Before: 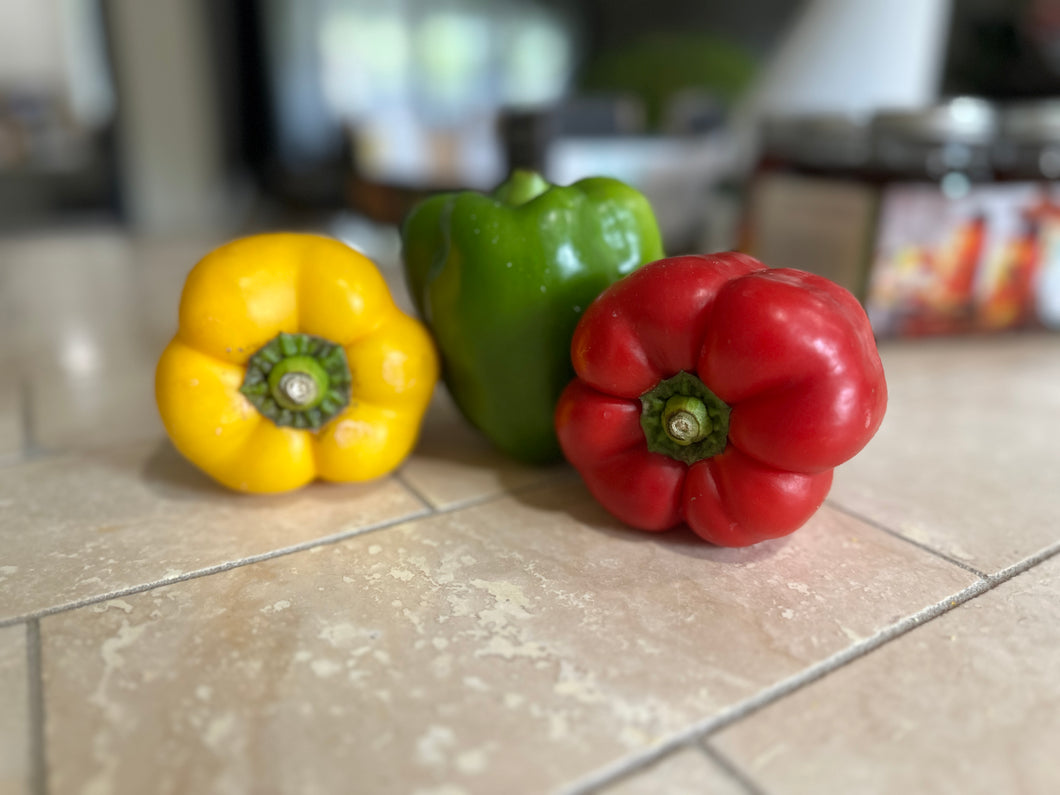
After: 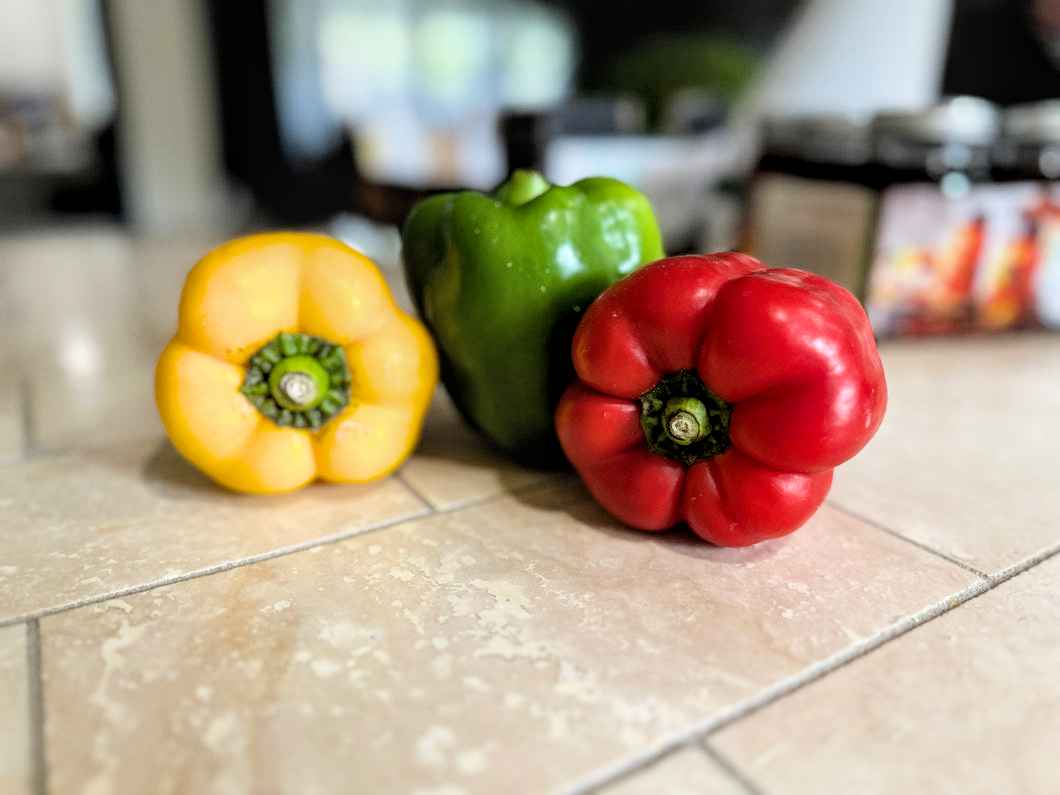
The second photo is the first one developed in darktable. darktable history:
exposure: black level correction 0, exposure 0.5 EV, compensate exposure bias true, compensate highlight preservation false
color balance rgb: perceptual saturation grading › global saturation 10%, global vibrance 10%
local contrast: on, module defaults
filmic rgb: black relative exposure -3.5 EV, white relative exposure 3.5 EV, hardness 2.44, contrast 1.4
